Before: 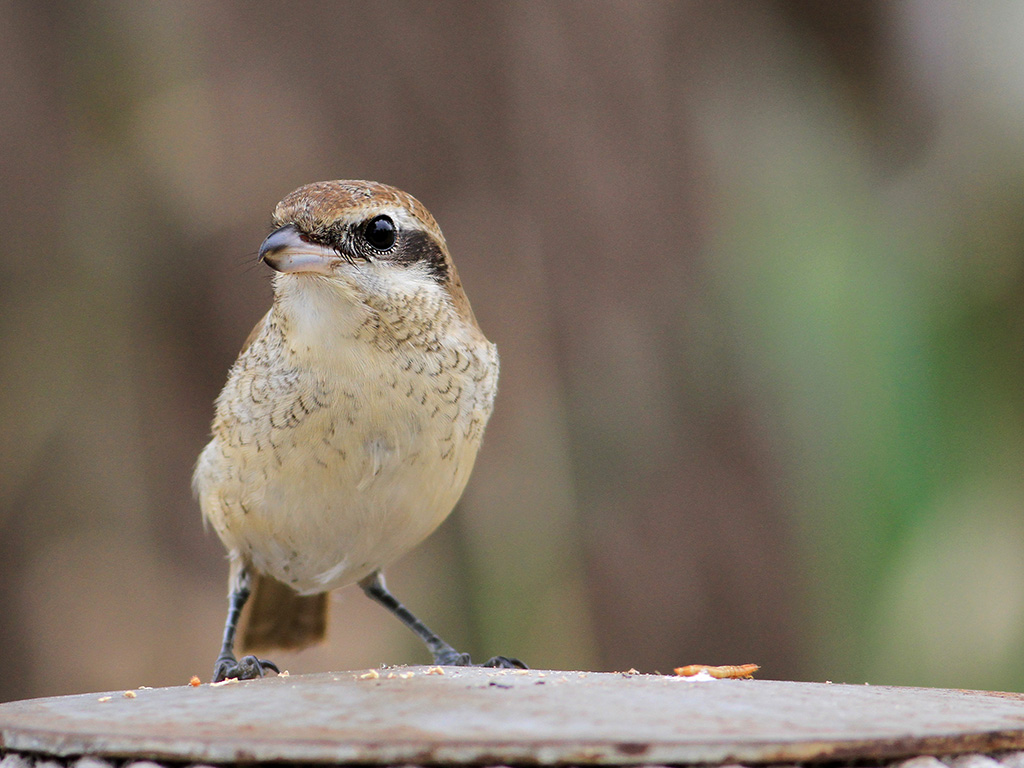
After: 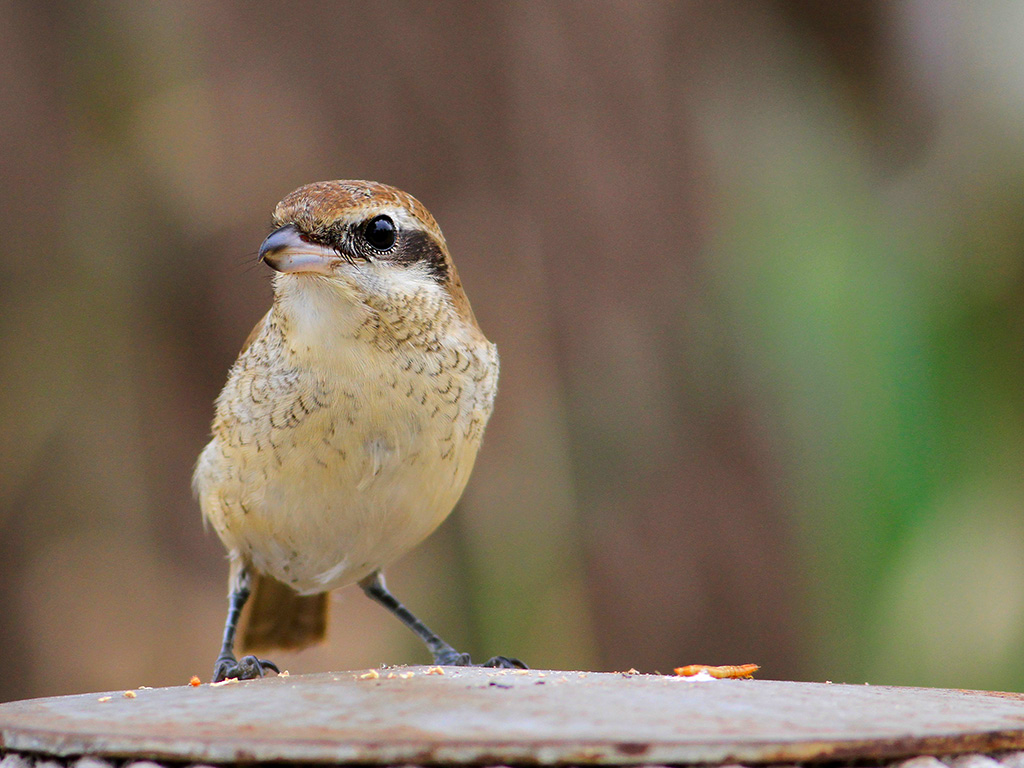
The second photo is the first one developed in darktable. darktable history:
tone equalizer: on, module defaults
contrast brightness saturation: brightness -0.02, saturation 0.35
